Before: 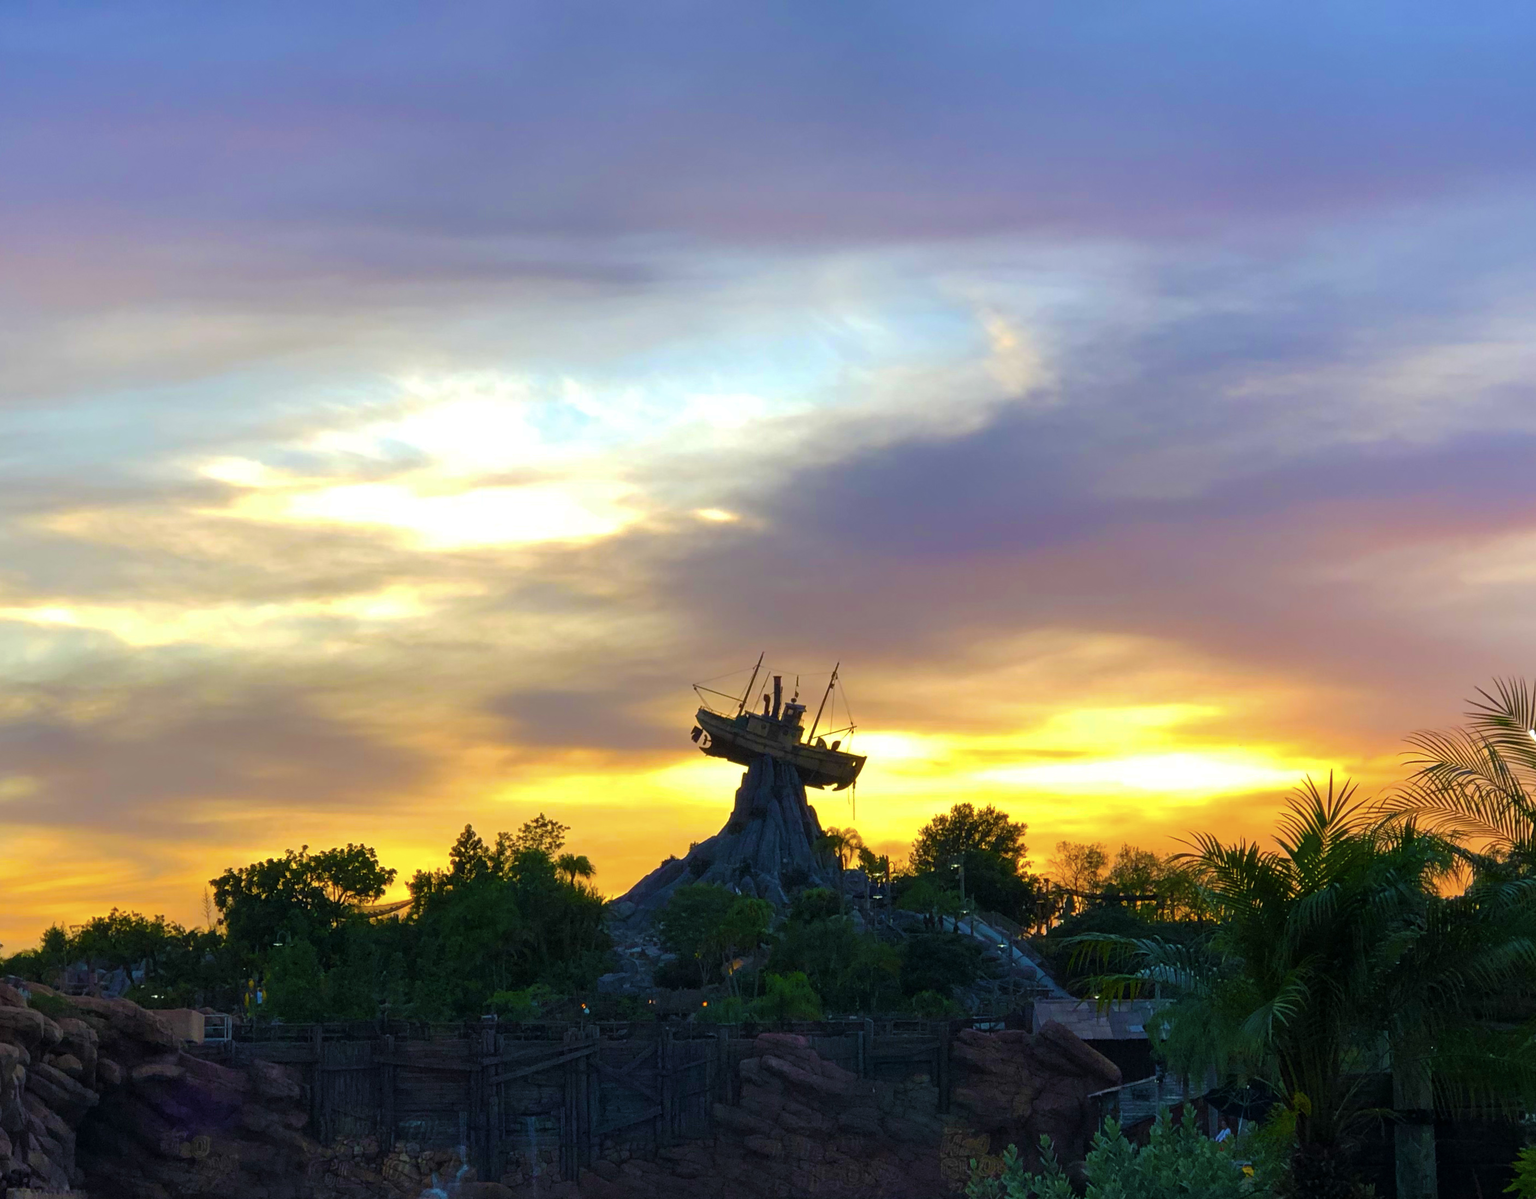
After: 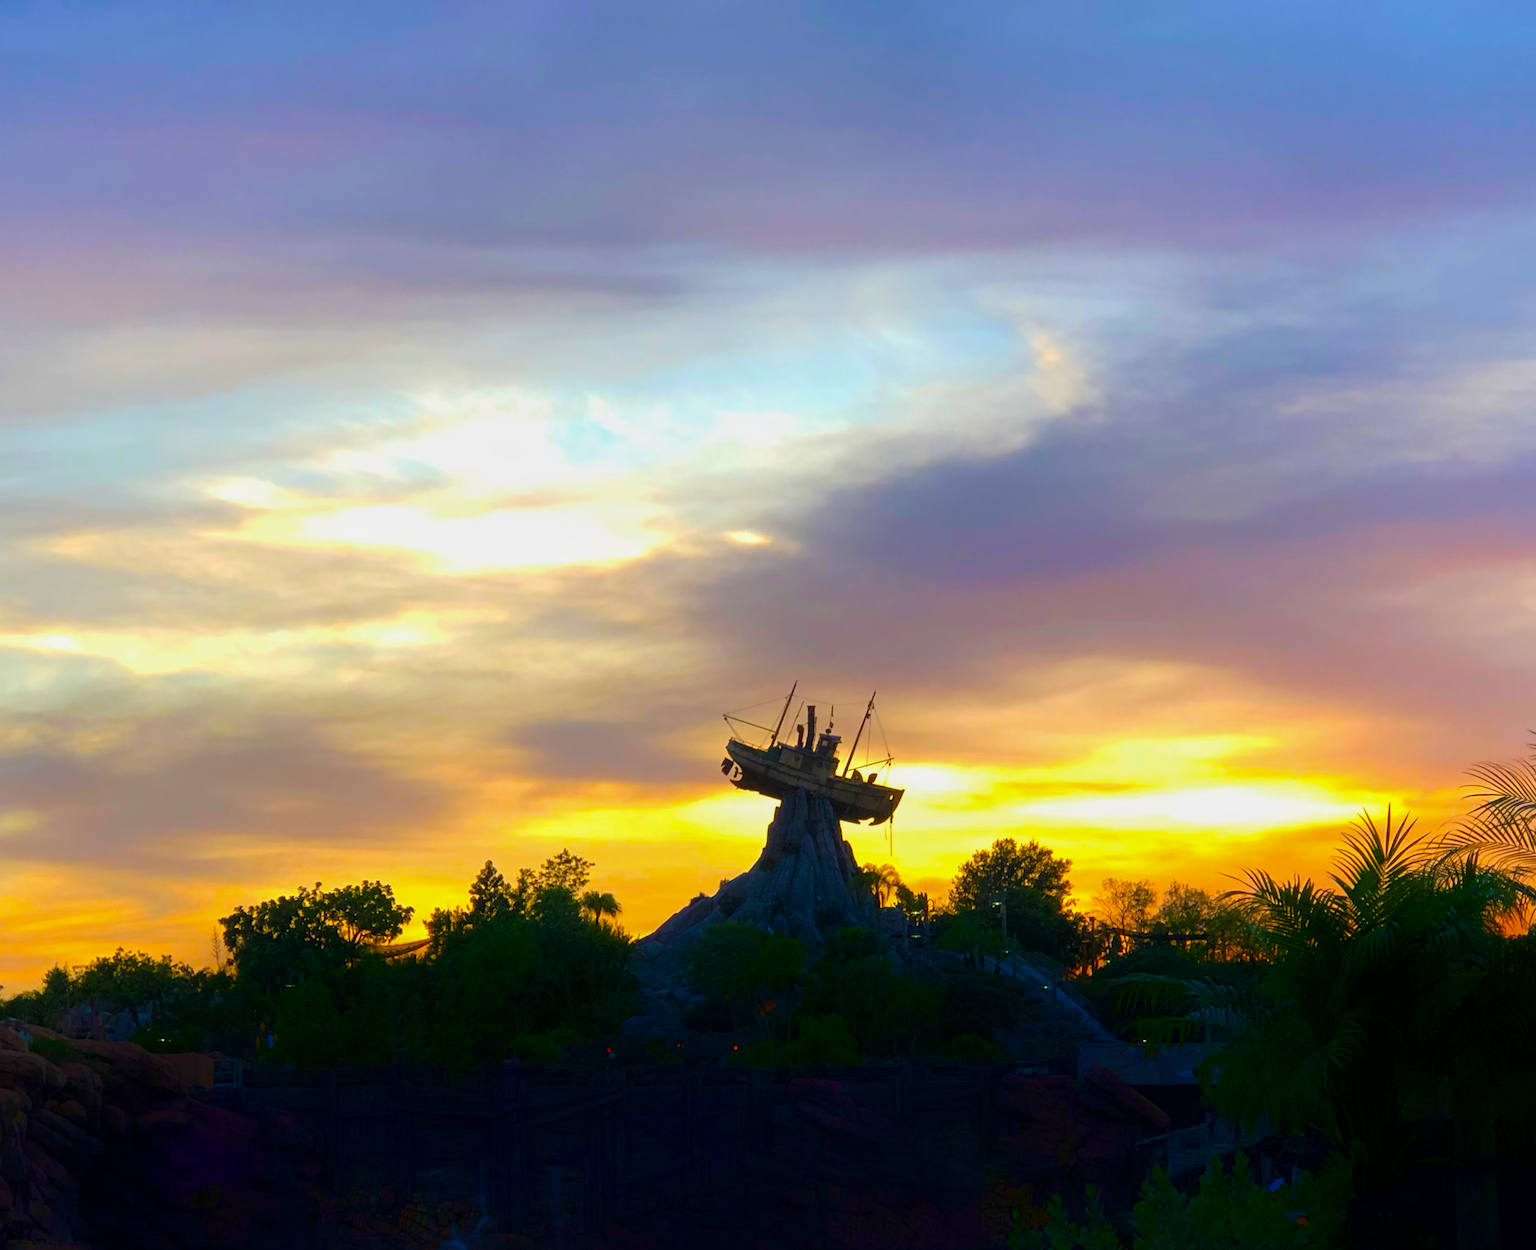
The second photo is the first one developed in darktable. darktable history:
shadows and highlights: shadows -70, highlights 35, soften with gaussian
tone equalizer: -8 EV -0.002 EV, -7 EV 0.005 EV, -6 EV -0.009 EV, -5 EV 0.011 EV, -4 EV -0.012 EV, -3 EV 0.007 EV, -2 EV -0.062 EV, -1 EV -0.293 EV, +0 EV -0.582 EV, smoothing diameter 2%, edges refinement/feathering 20, mask exposure compensation -1.57 EV, filter diffusion 5
crop: right 4.126%, bottom 0.031%
